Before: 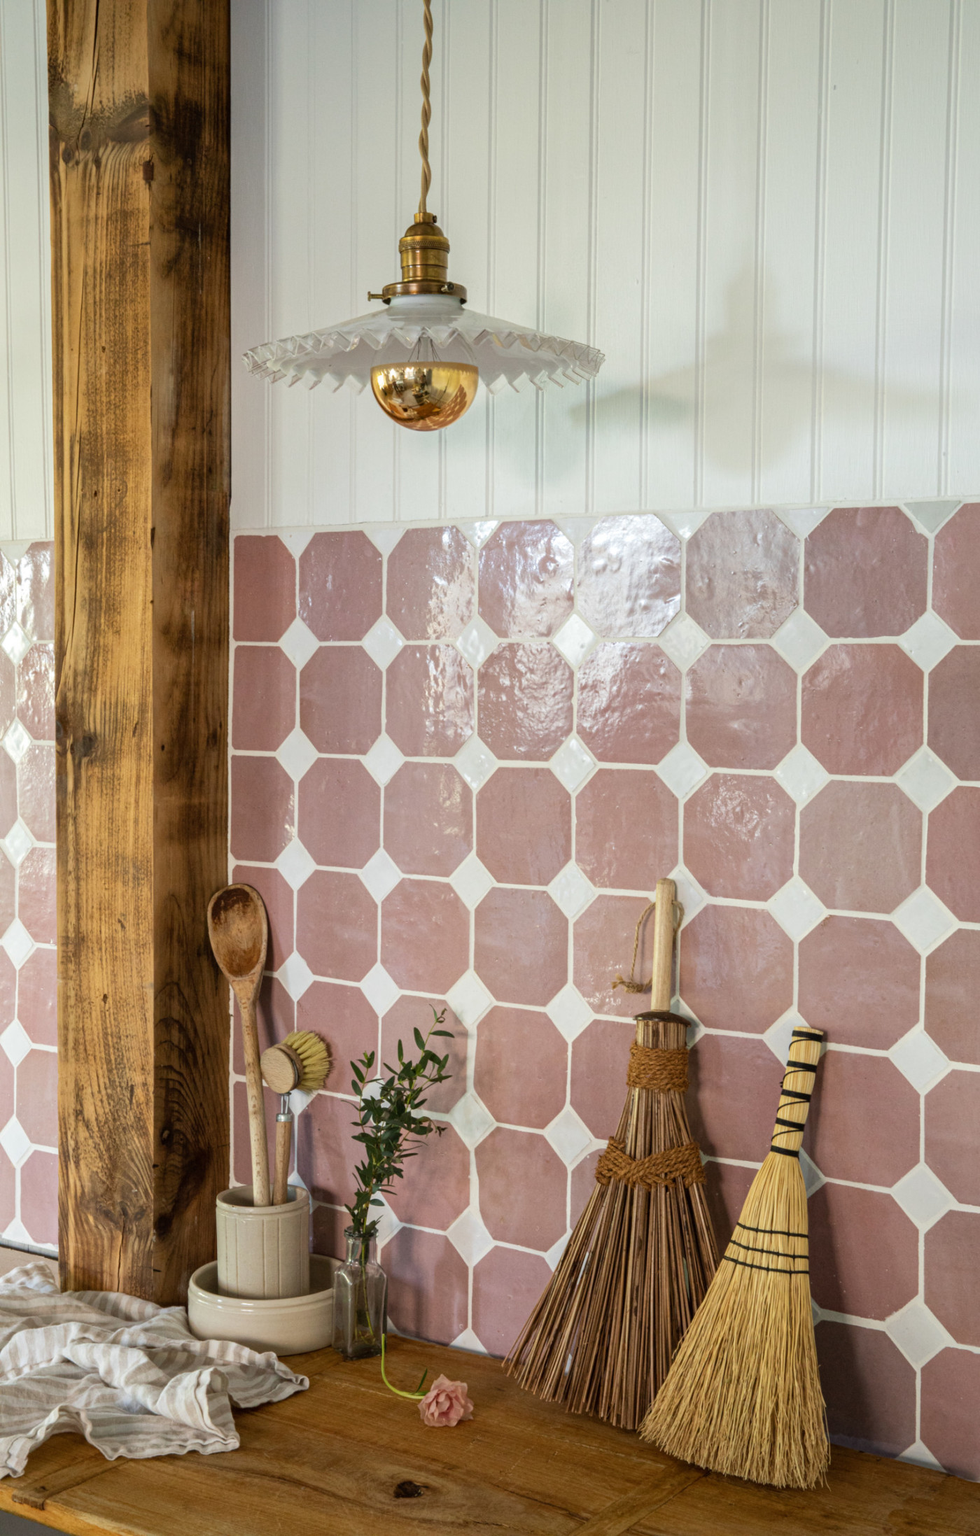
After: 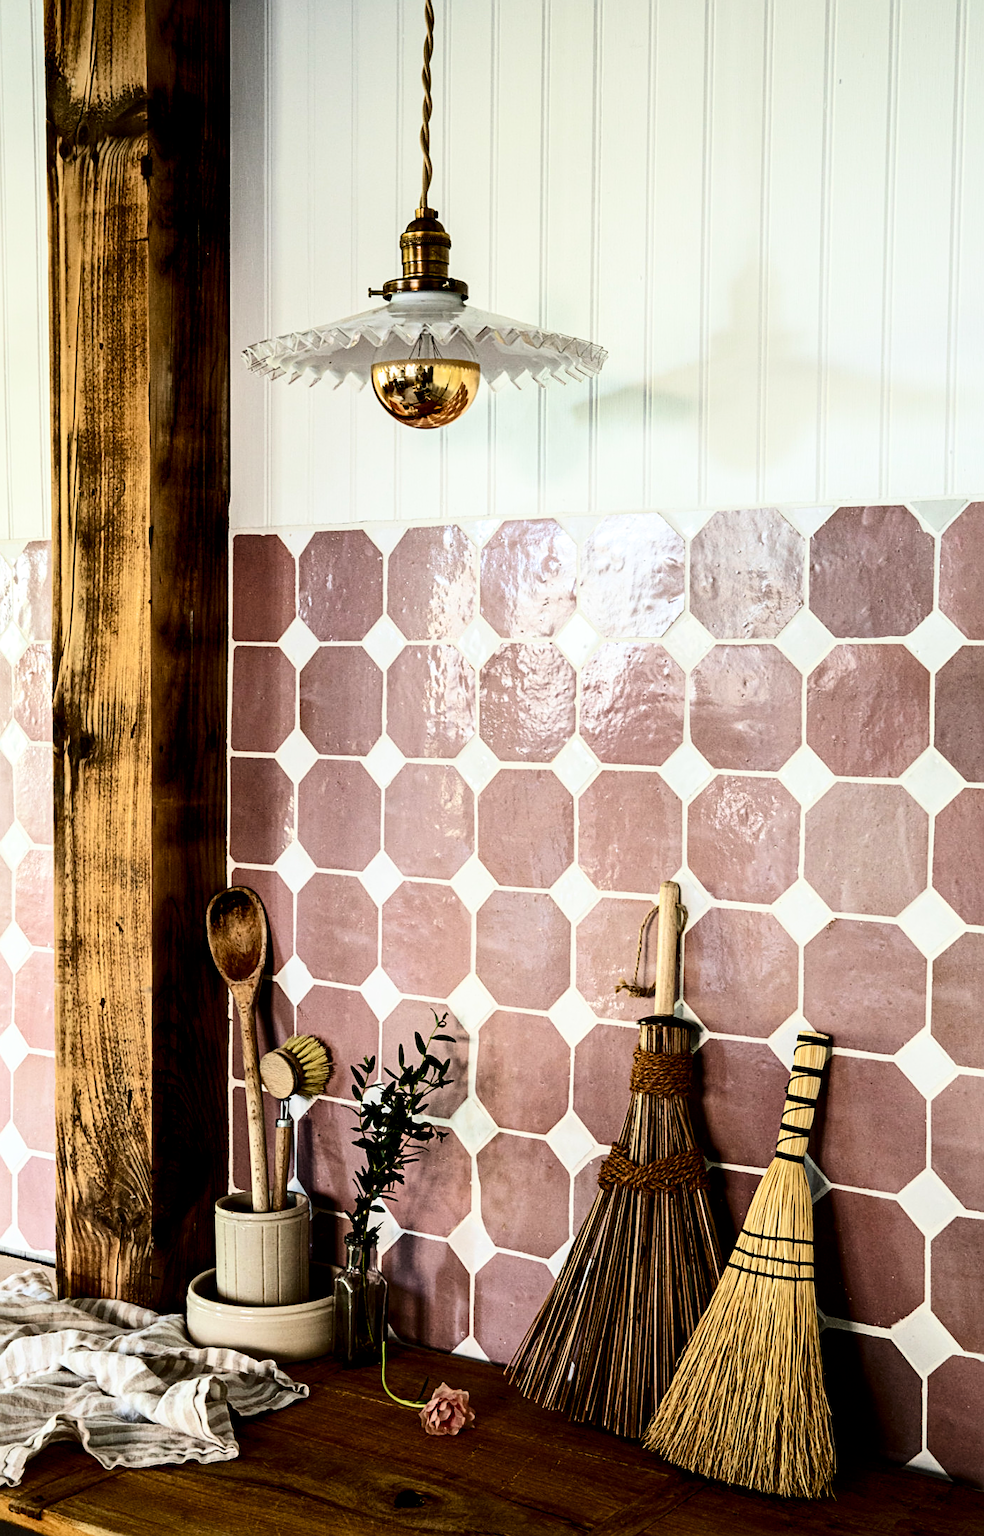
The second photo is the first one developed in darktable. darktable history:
crop: left 0.421%, top 0.495%, right 0.132%, bottom 0.575%
contrast brightness saturation: contrast 0.216, brightness -0.18, saturation 0.236
sharpen: on, module defaults
filmic rgb: black relative exposure -3.78 EV, white relative exposure 2.4 EV, dynamic range scaling -49.53%, hardness 3.47, latitude 29.22%, contrast 1.791
